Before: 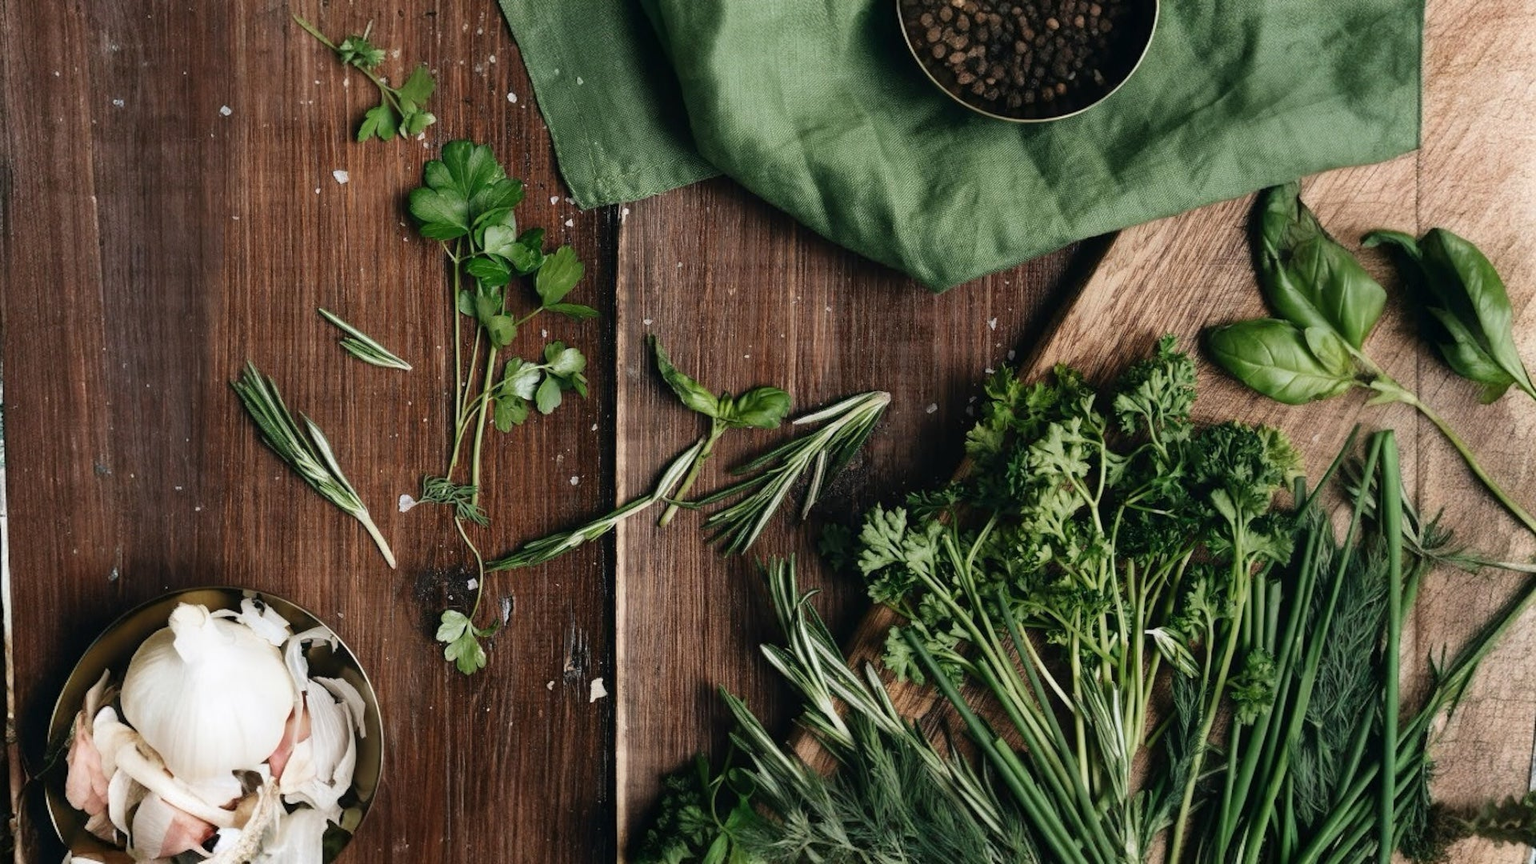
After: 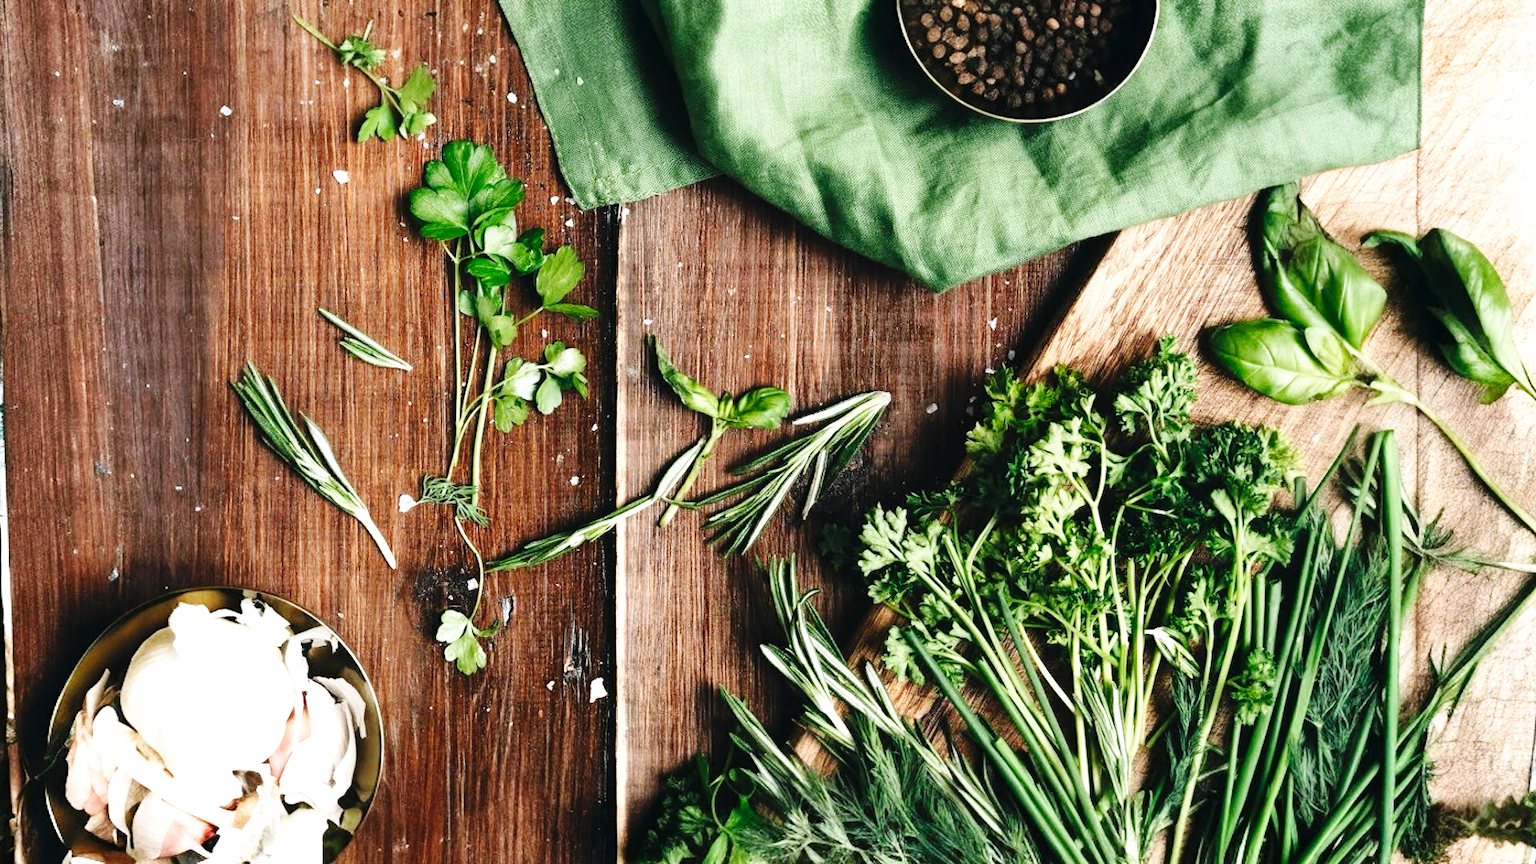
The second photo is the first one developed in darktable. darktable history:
base curve: curves: ch0 [(0, 0) (0.036, 0.025) (0.121, 0.166) (0.206, 0.329) (0.605, 0.79) (1, 1)], preserve colors none
exposure: exposure 1 EV, compensate highlight preservation false
white balance: red 0.988, blue 1.017
